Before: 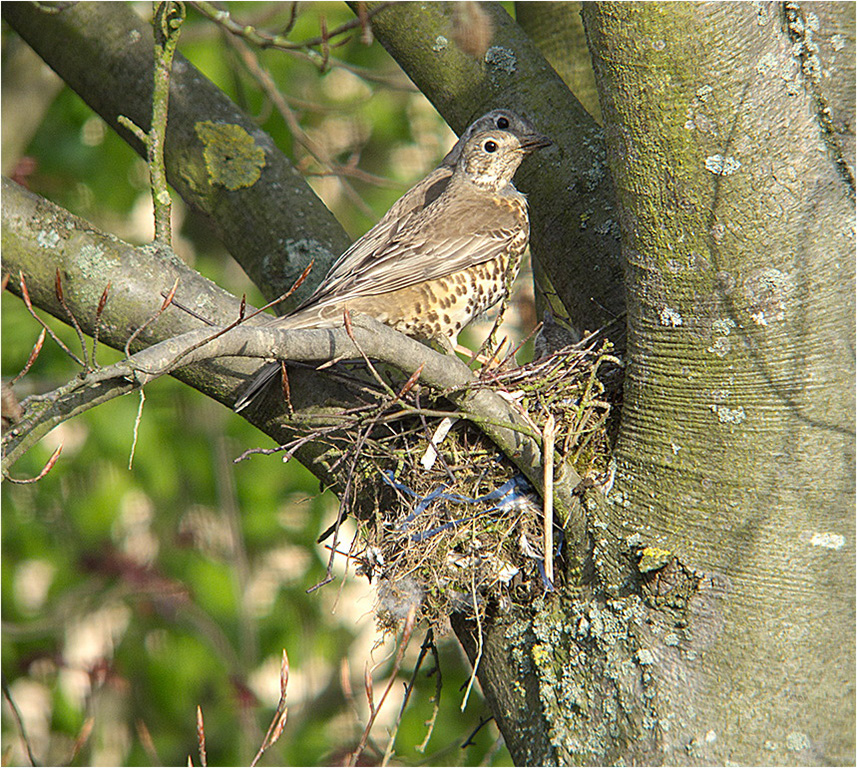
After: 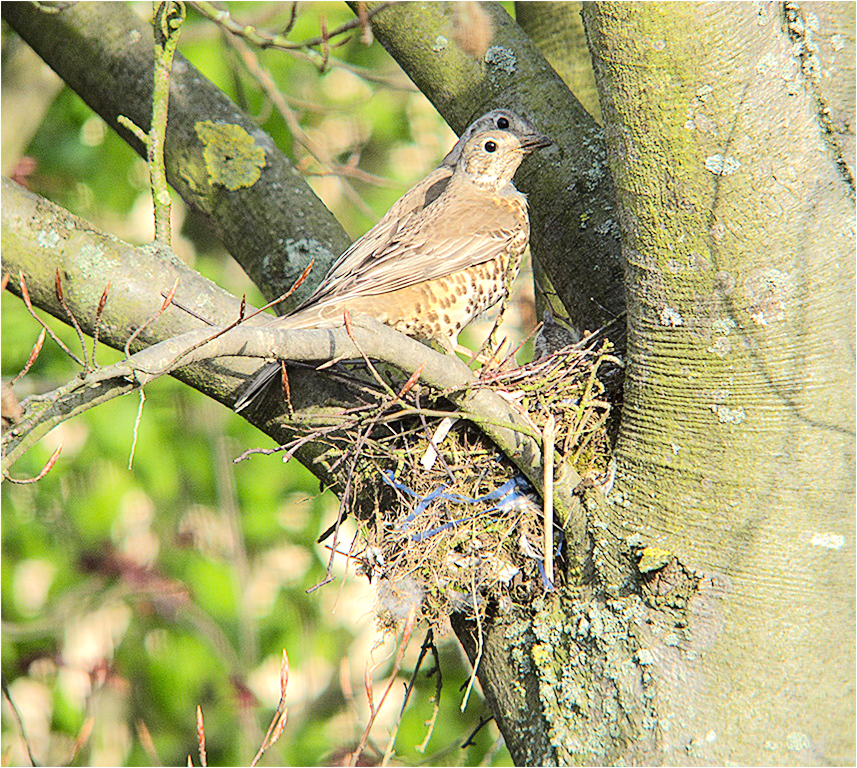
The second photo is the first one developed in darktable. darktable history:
tone equalizer: -7 EV 0.144 EV, -6 EV 0.56 EV, -5 EV 1.13 EV, -4 EV 1.34 EV, -3 EV 1.13 EV, -2 EV 0.6 EV, -1 EV 0.167 EV, edges refinement/feathering 500, mask exposure compensation -1.57 EV, preserve details no
